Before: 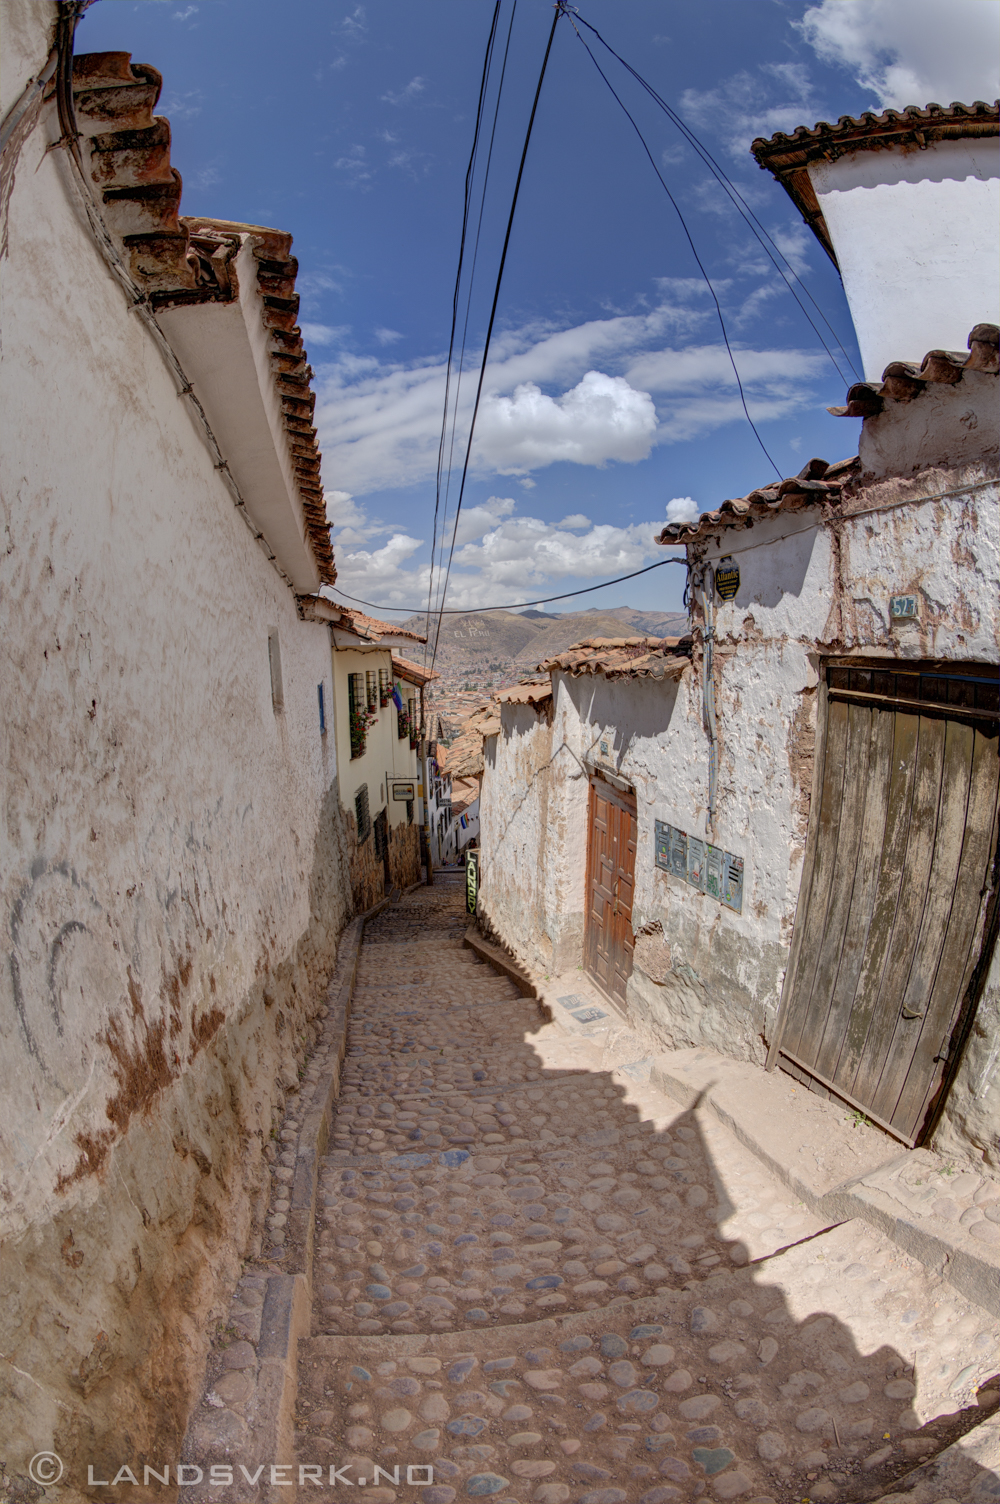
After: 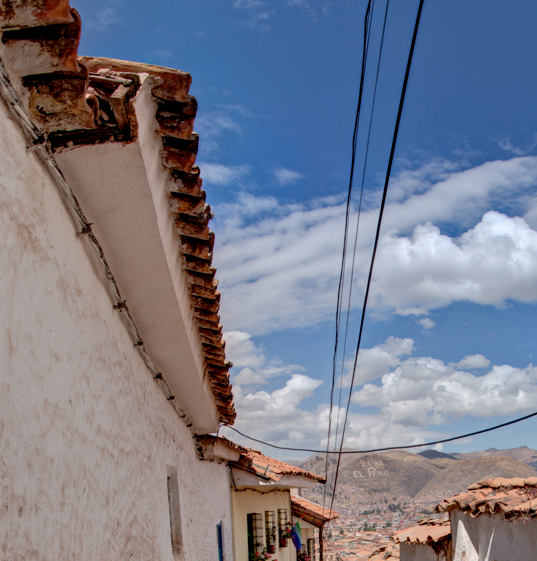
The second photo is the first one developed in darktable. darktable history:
contrast equalizer: y [[0.5, 0.486, 0.447, 0.446, 0.489, 0.5], [0.5 ×6], [0.5 ×6], [0 ×6], [0 ×6]], mix -0.994
crop: left 10.18%, top 10.655%, right 36.067%, bottom 51.847%
